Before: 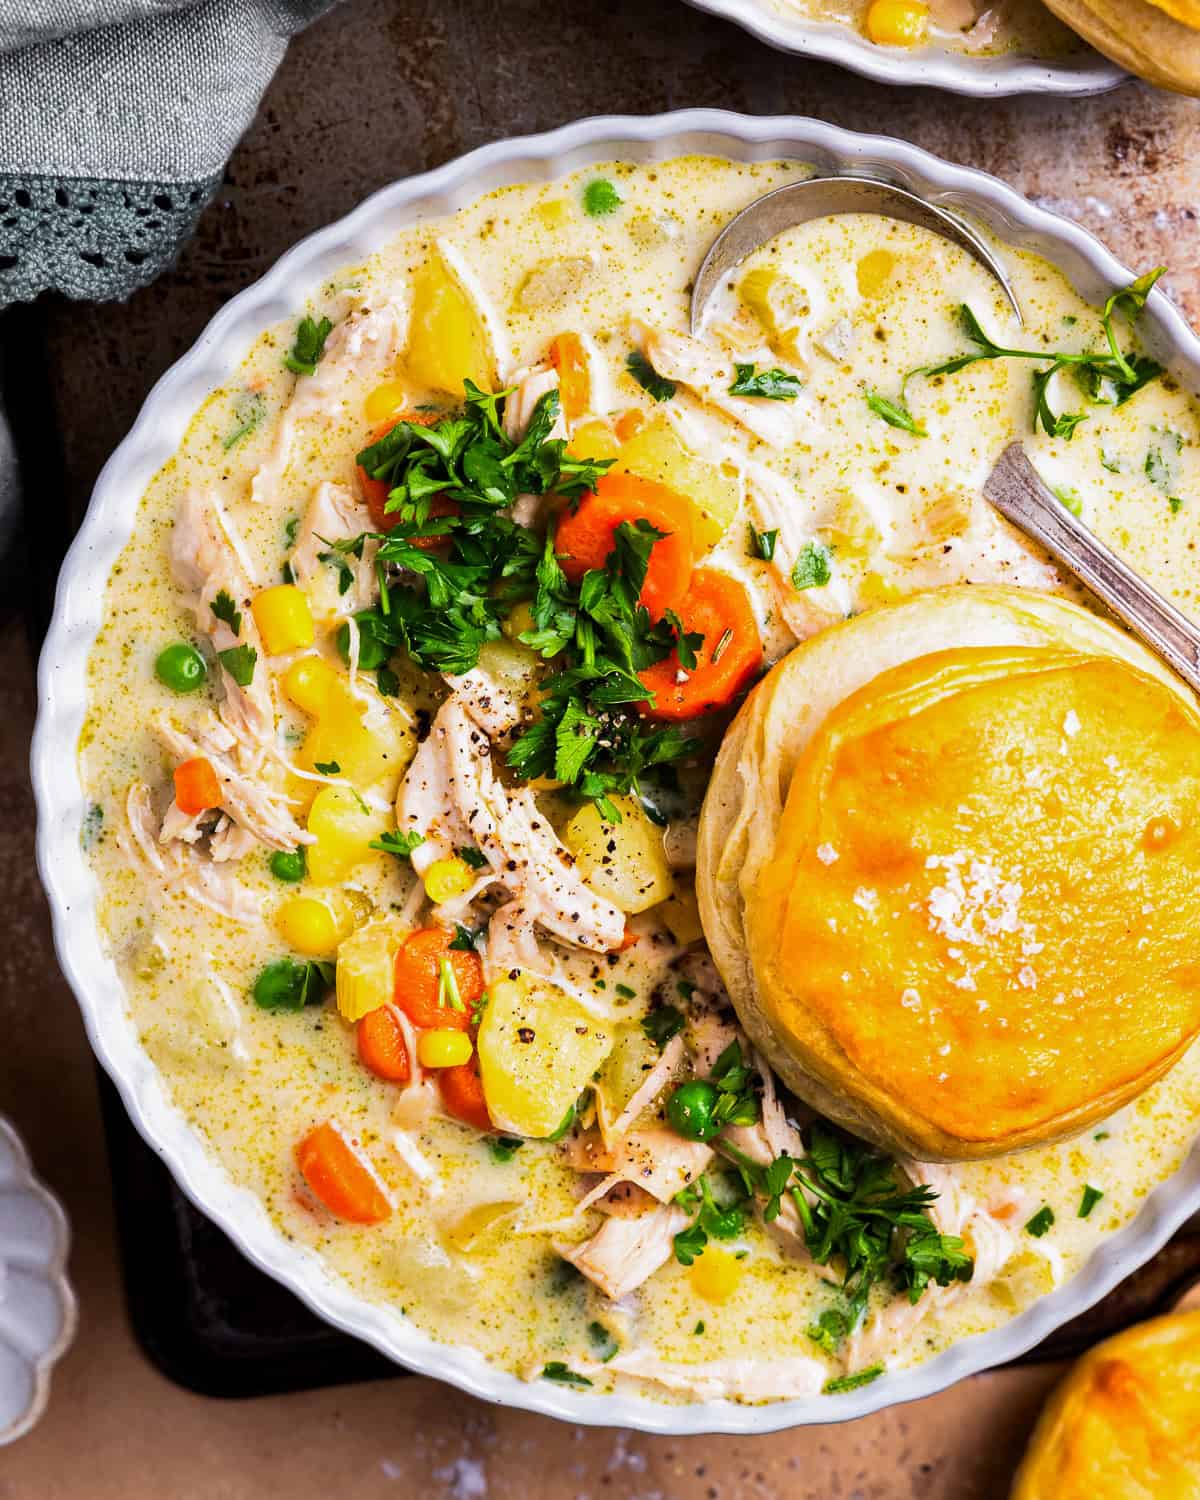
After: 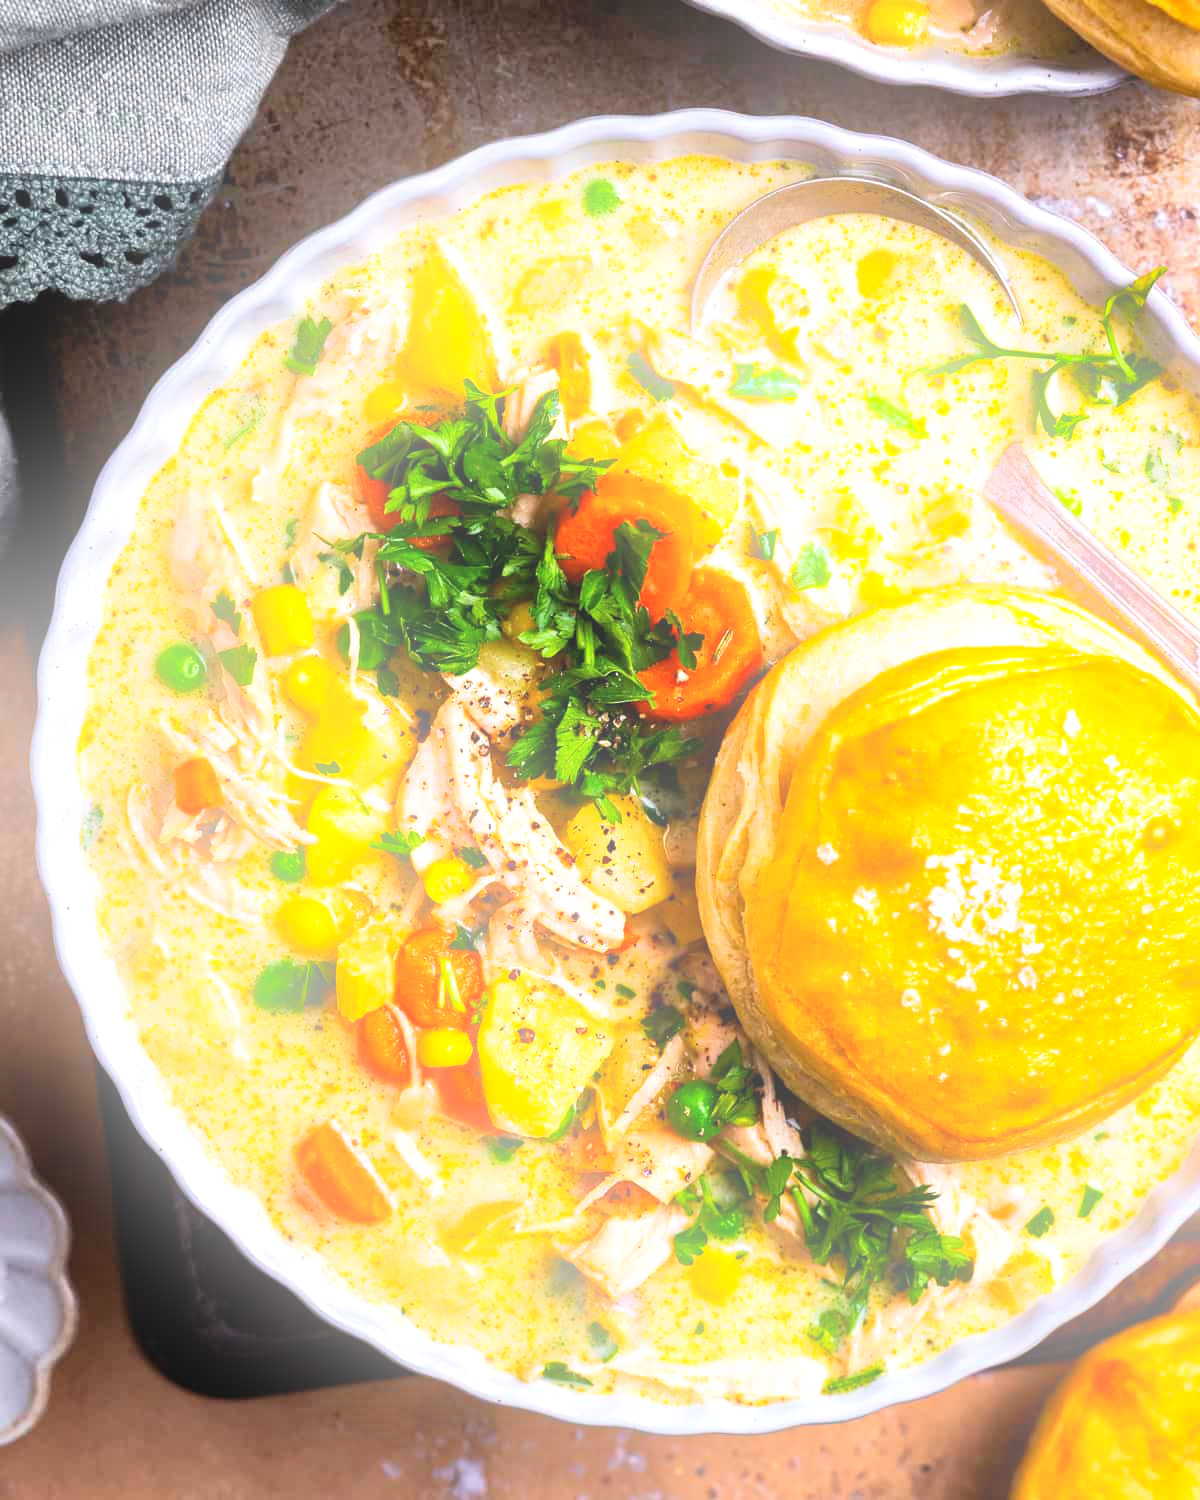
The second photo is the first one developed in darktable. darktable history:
exposure: exposure 0.367 EV, compensate highlight preservation false
shadows and highlights: soften with gaussian
bloom: on, module defaults
